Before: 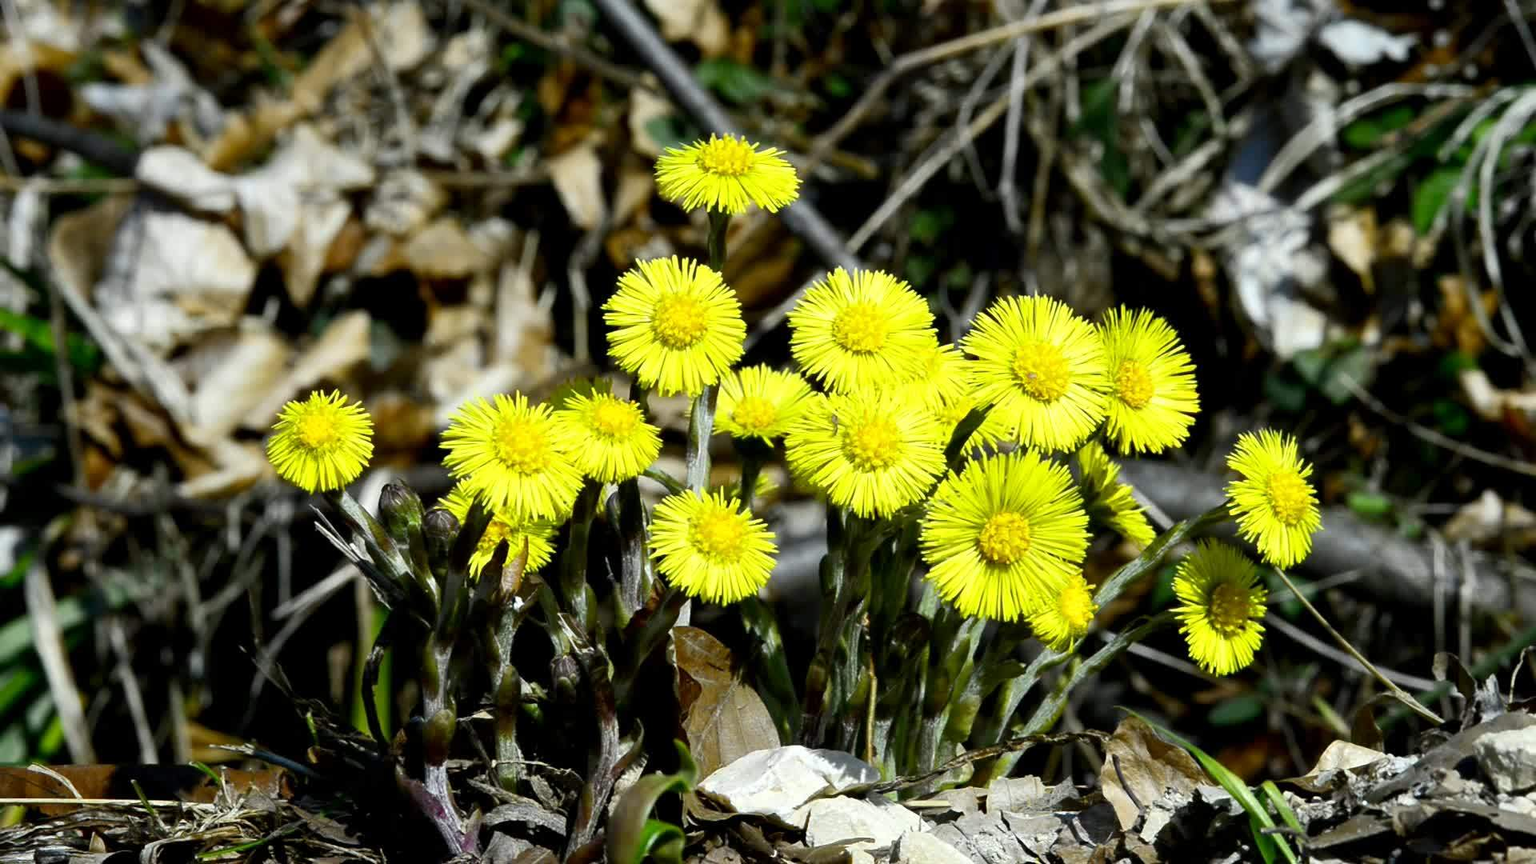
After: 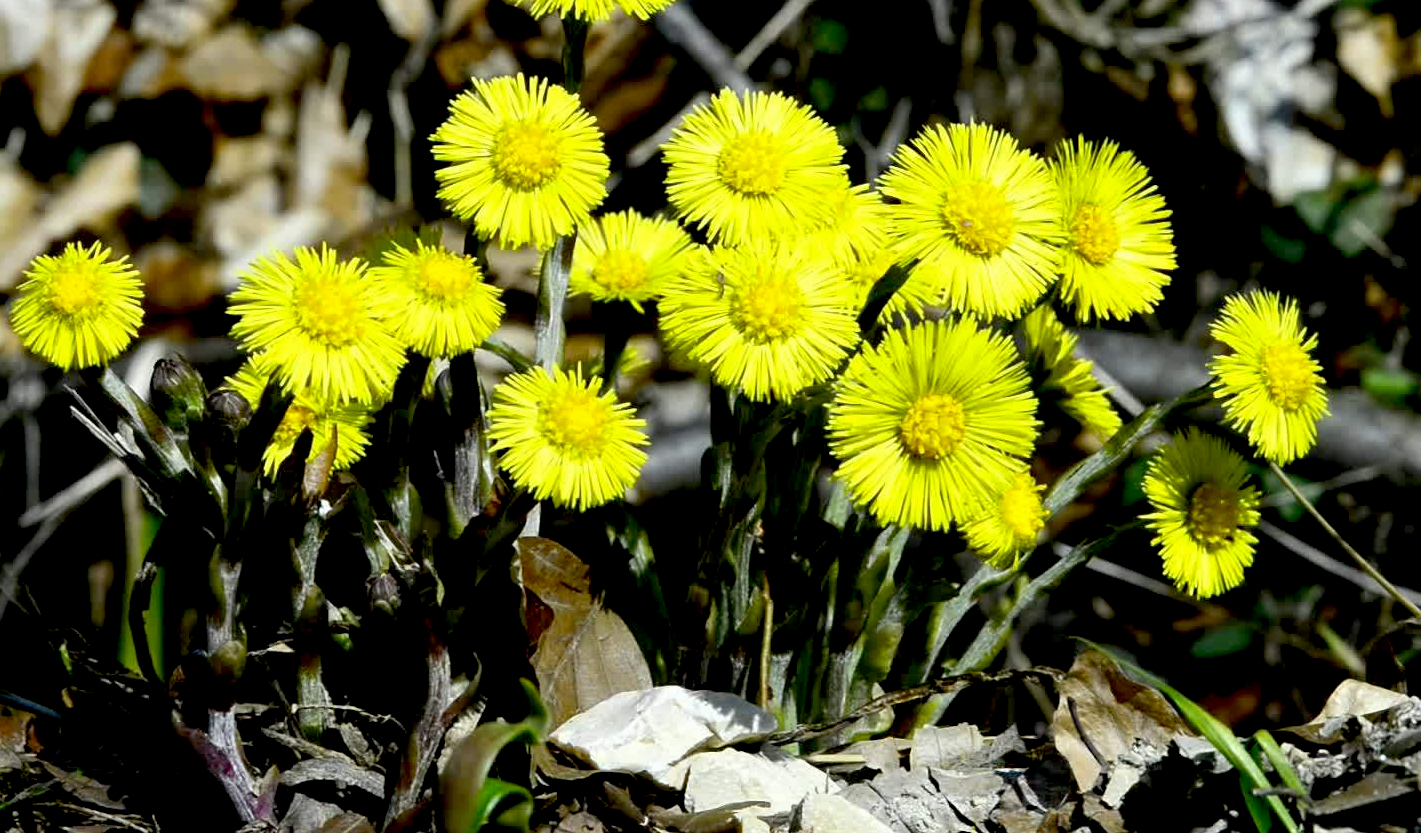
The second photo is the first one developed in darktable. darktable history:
crop: left 16.871%, top 22.857%, right 9.116%
exposure: black level correction 0.016, exposure -0.009 EV, compensate highlight preservation false
